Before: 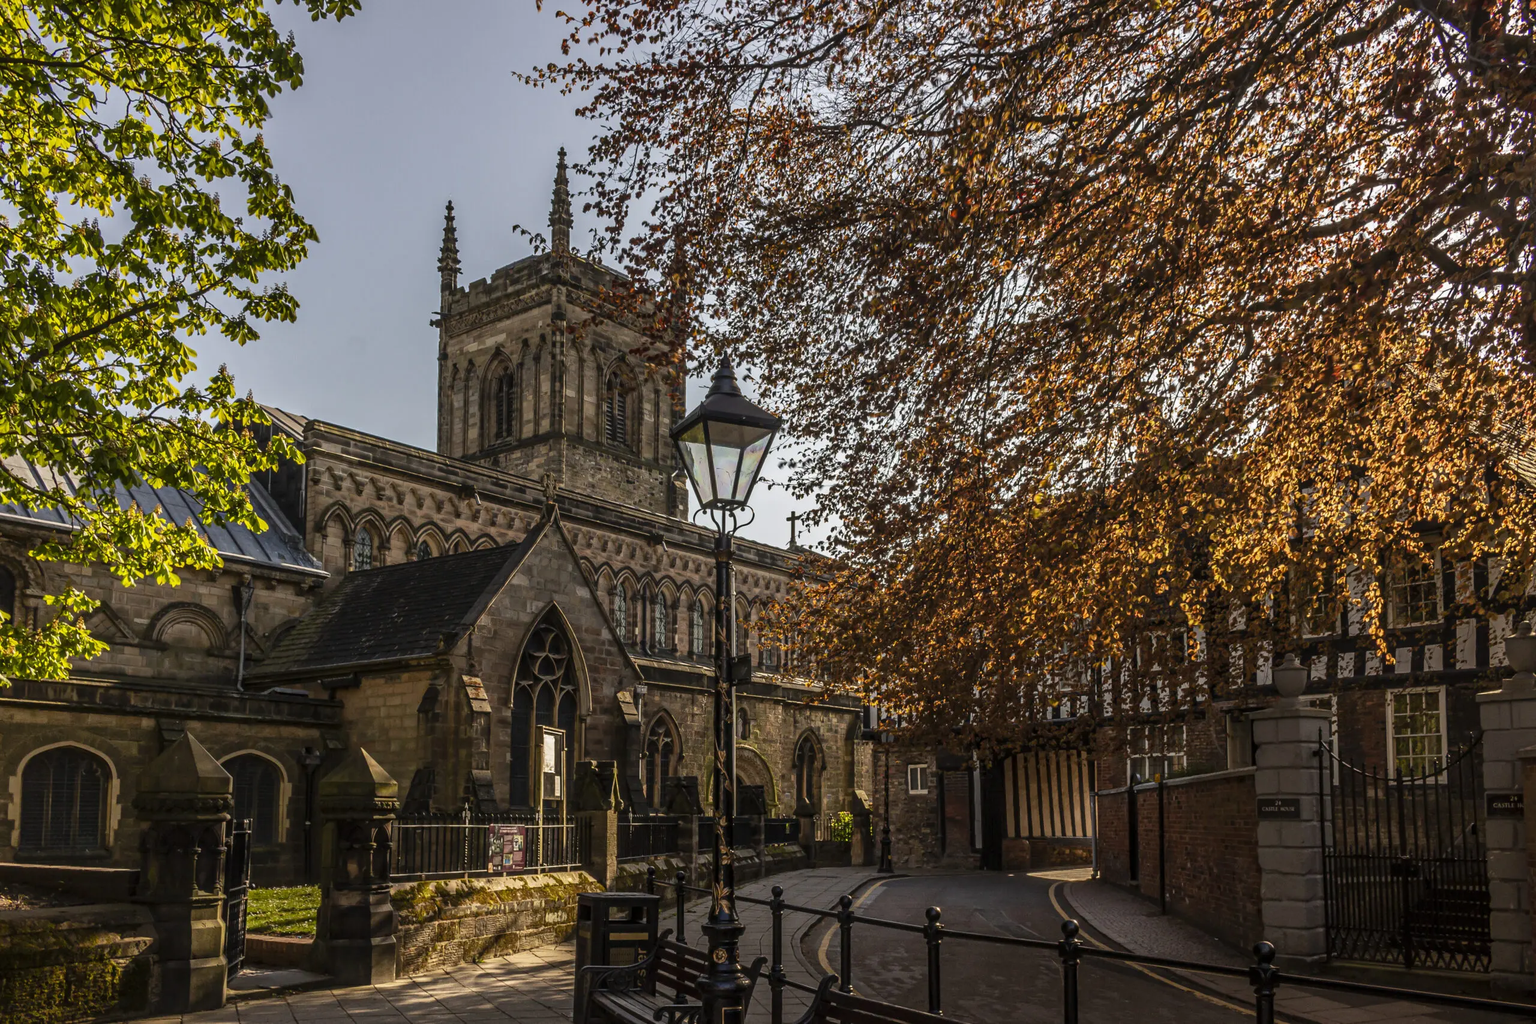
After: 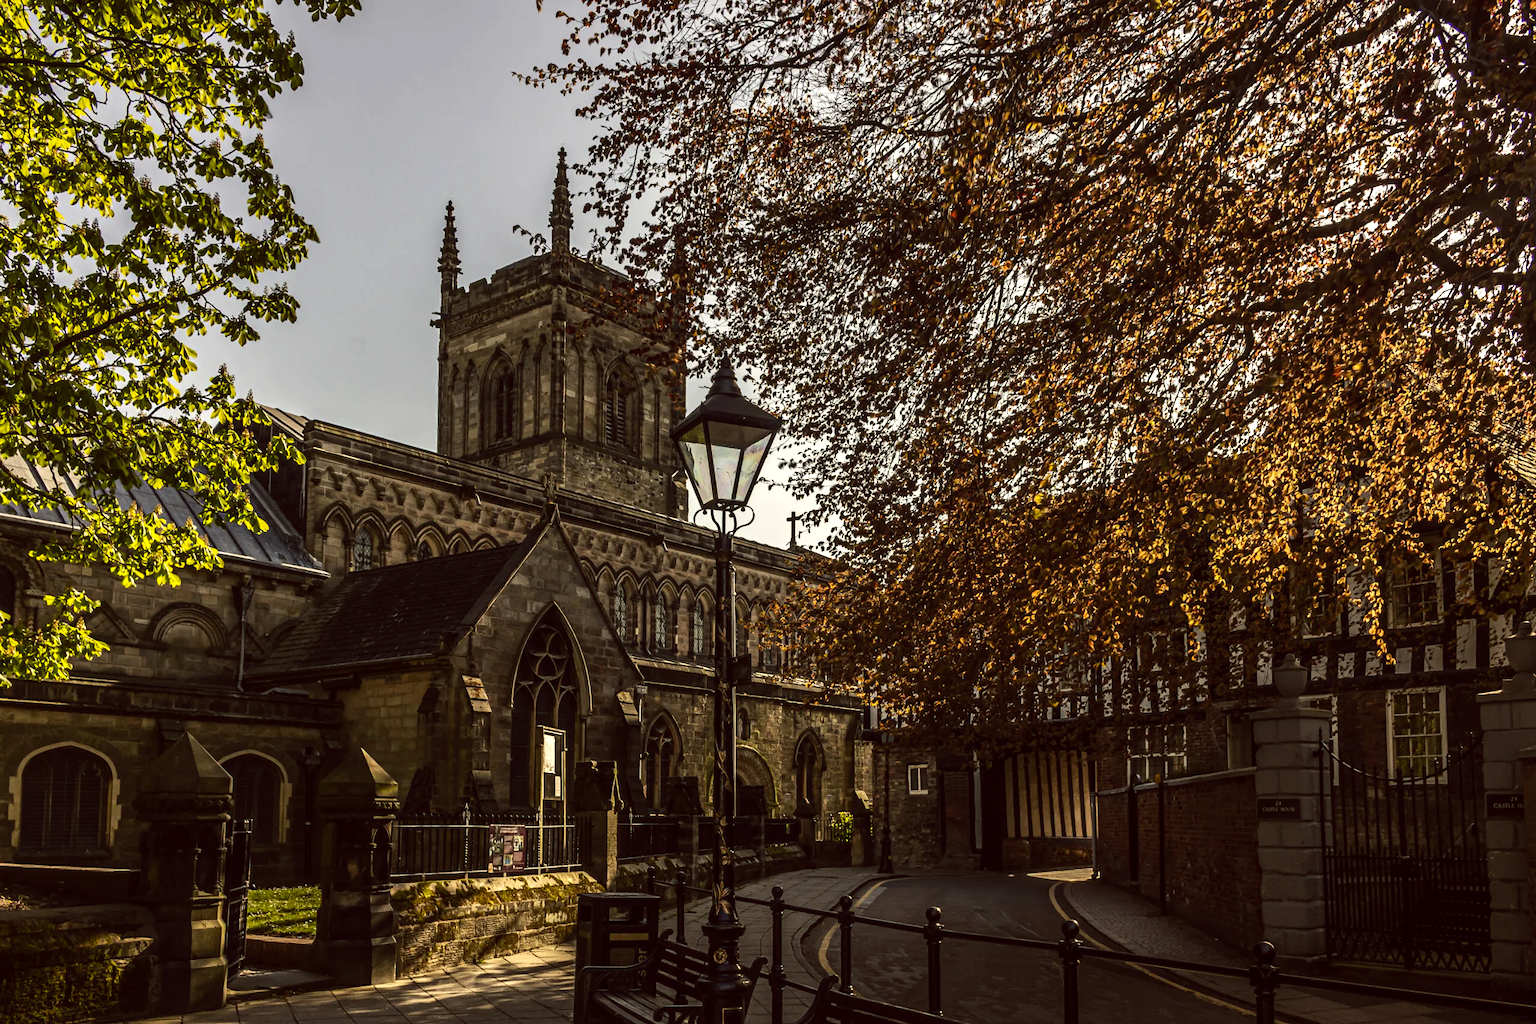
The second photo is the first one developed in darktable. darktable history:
exposure: black level correction 0.009, exposure -0.159 EV, compensate highlight preservation false
color balance: lift [1.005, 1.002, 0.998, 0.998], gamma [1, 1.021, 1.02, 0.979], gain [0.923, 1.066, 1.056, 0.934]
tone equalizer: -8 EV -0.75 EV, -7 EV -0.7 EV, -6 EV -0.6 EV, -5 EV -0.4 EV, -3 EV 0.4 EV, -2 EV 0.6 EV, -1 EV 0.7 EV, +0 EV 0.75 EV, edges refinement/feathering 500, mask exposure compensation -1.57 EV, preserve details no
